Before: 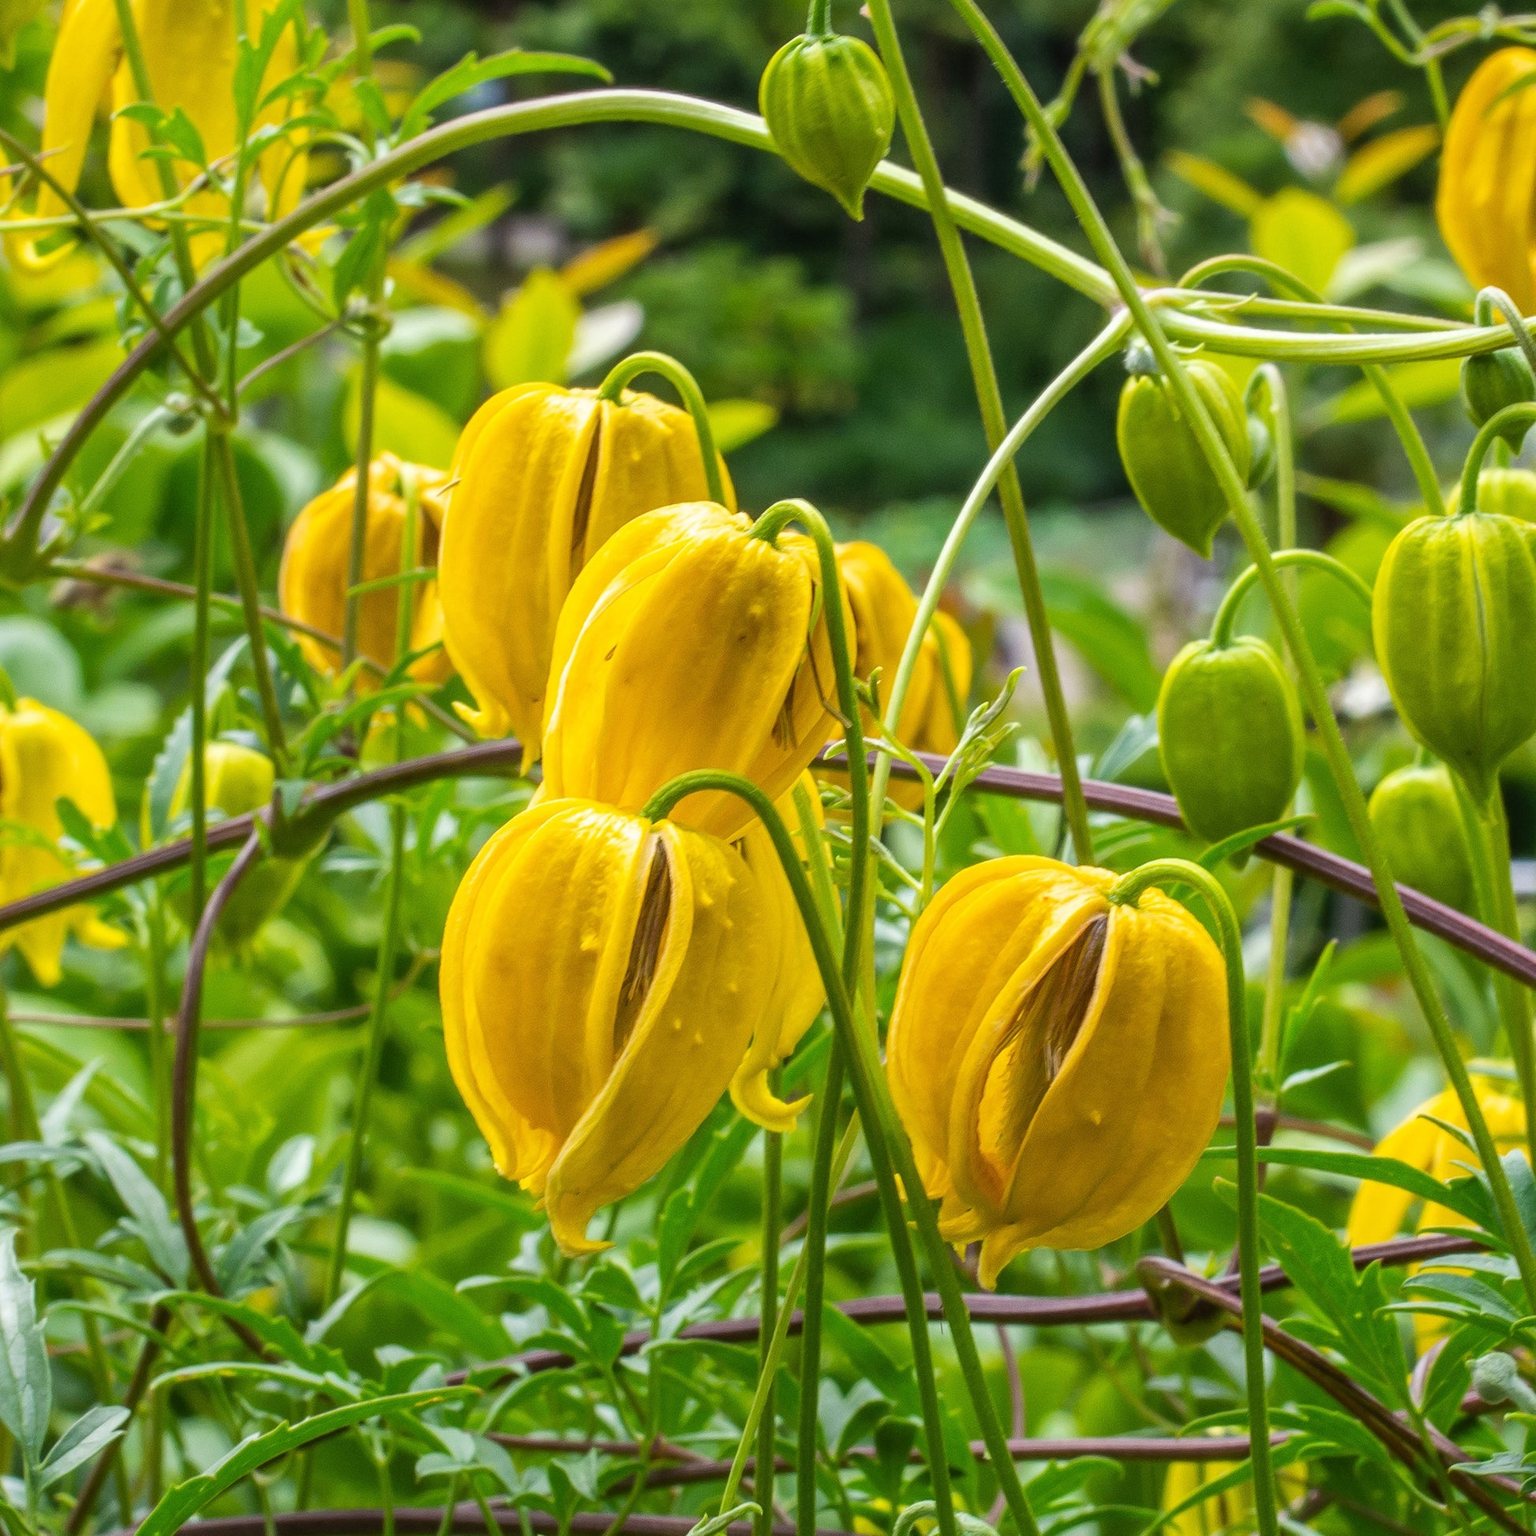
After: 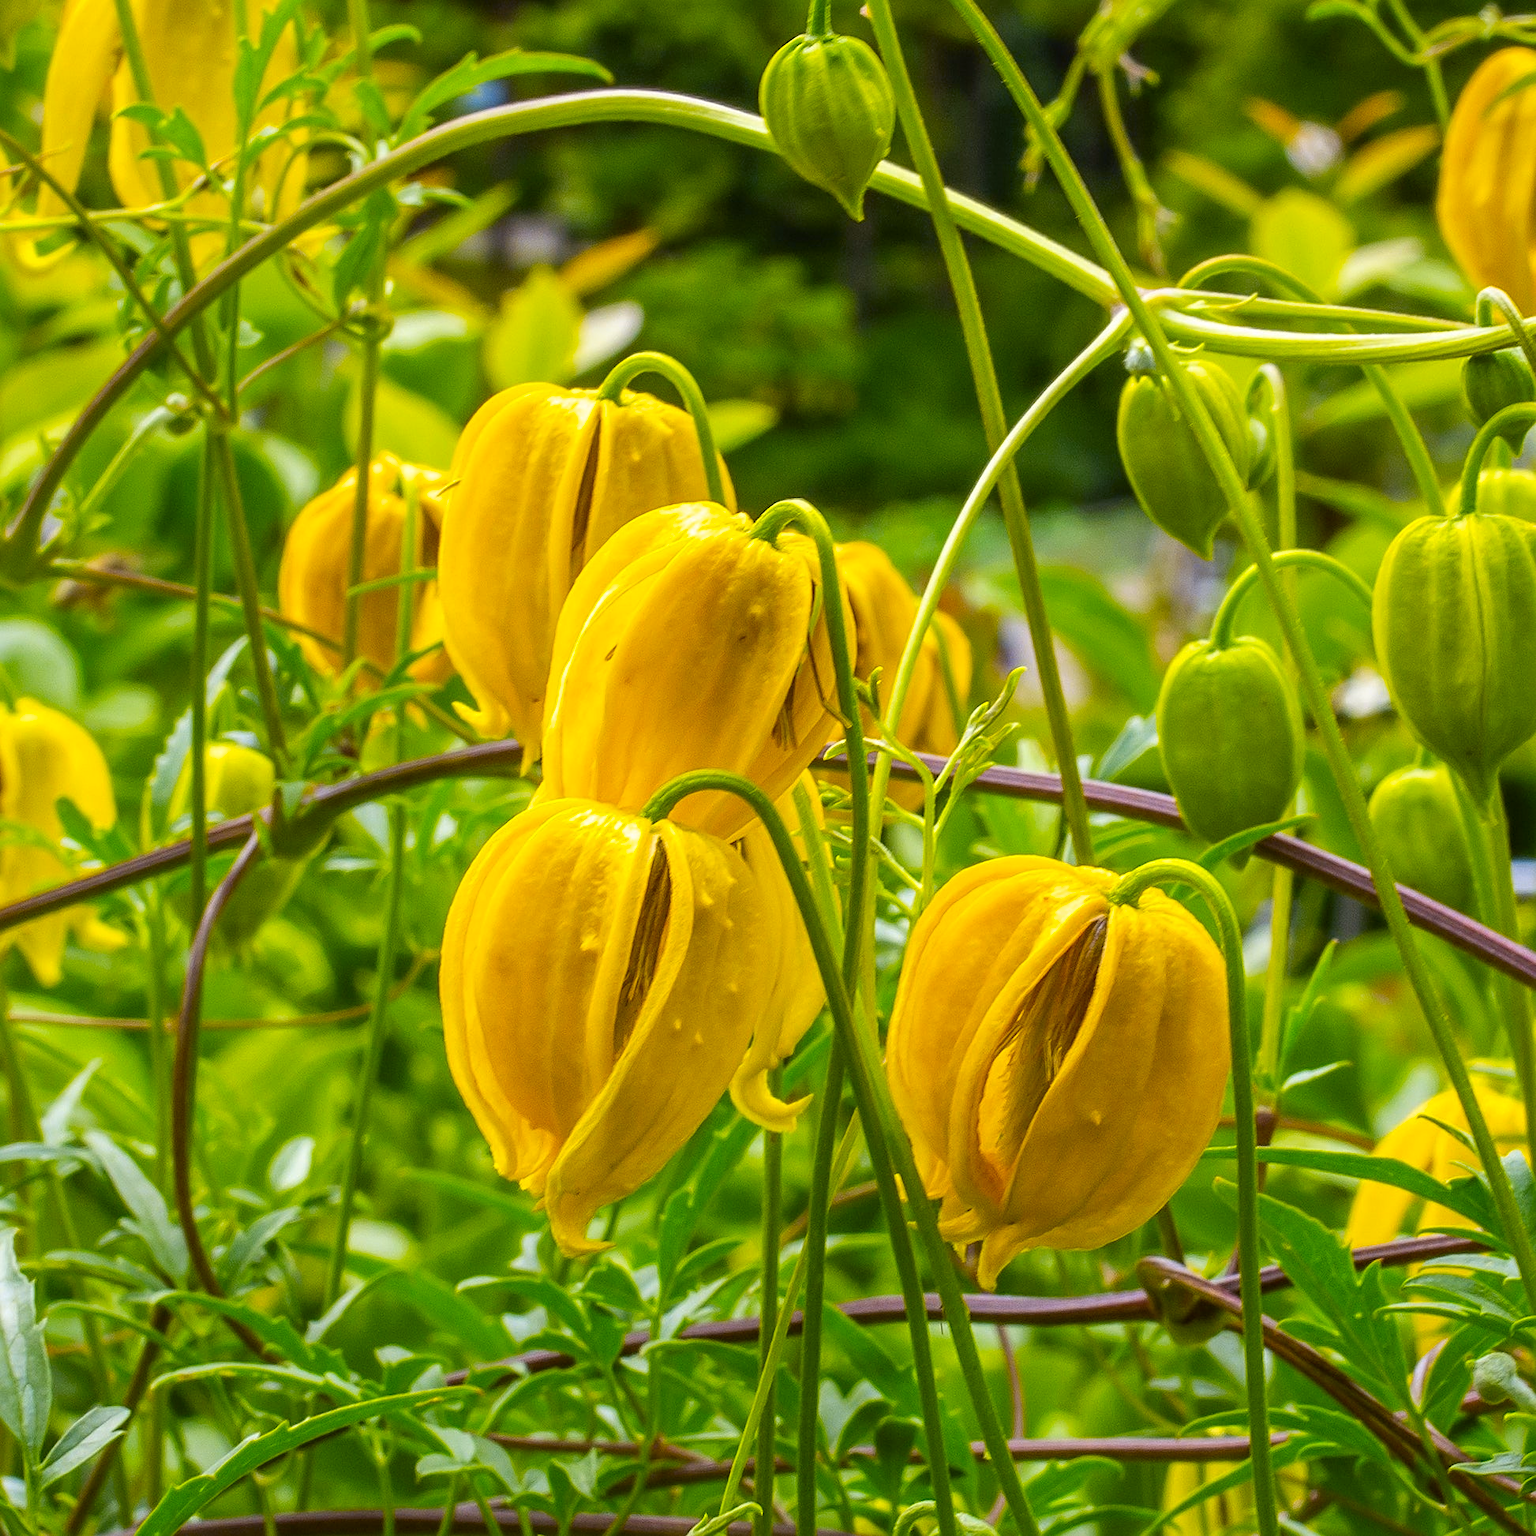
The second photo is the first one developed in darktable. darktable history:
sharpen: on, module defaults
color contrast: green-magenta contrast 1.12, blue-yellow contrast 1.95, unbound 0
